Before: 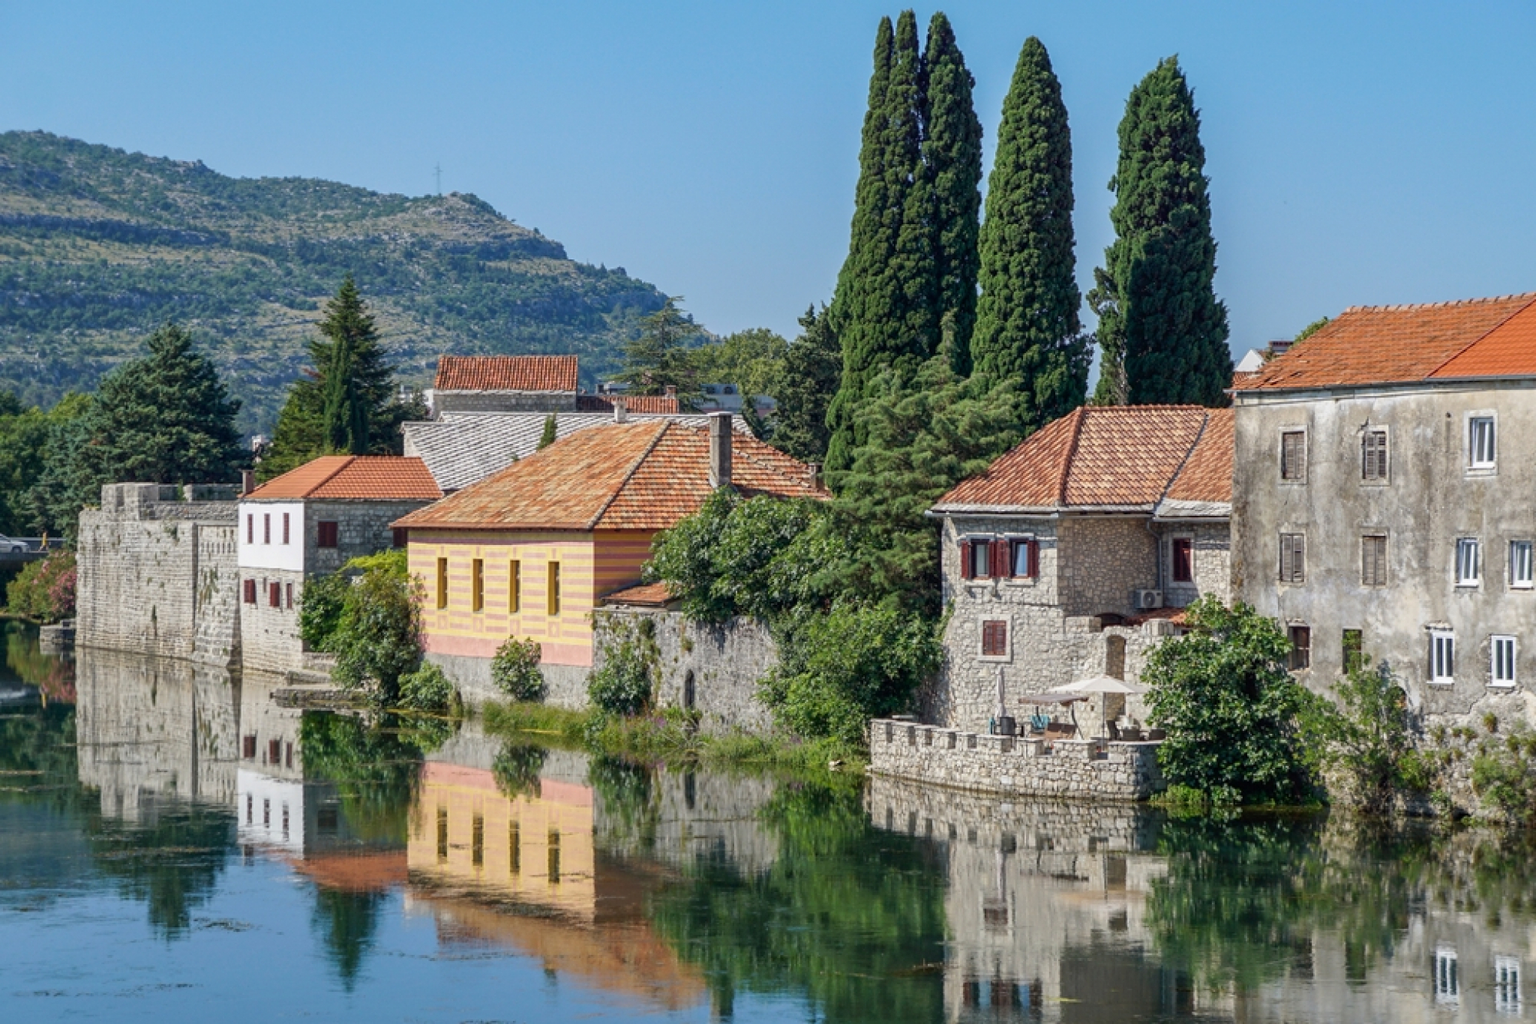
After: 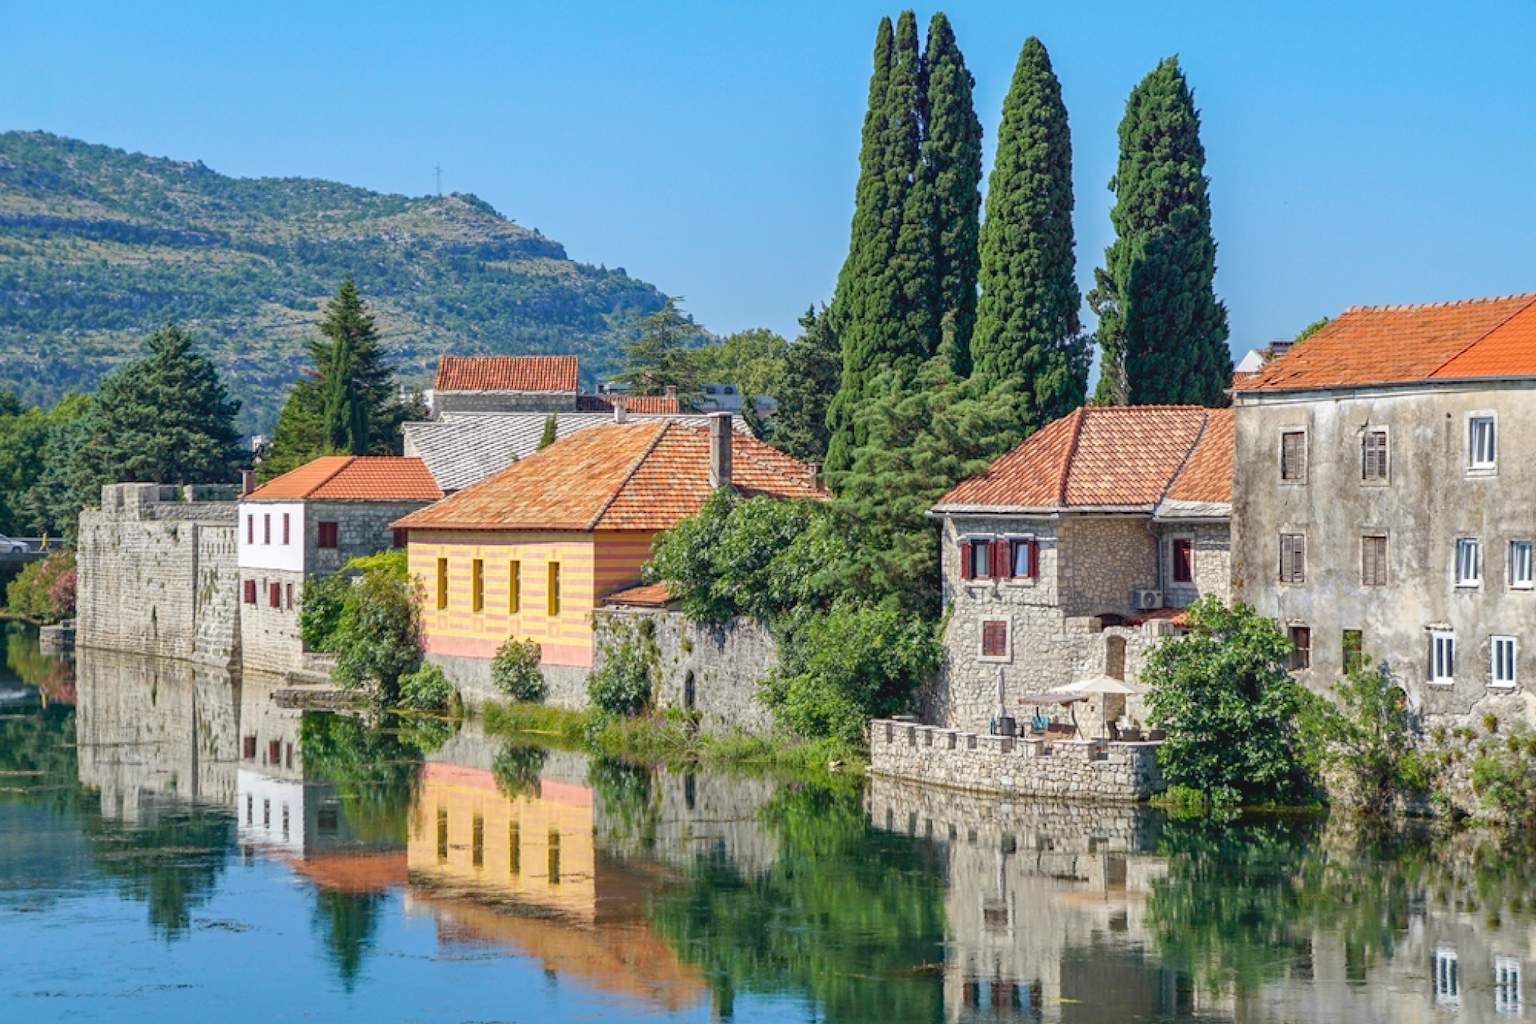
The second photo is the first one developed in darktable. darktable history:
contrast brightness saturation: contrast -0.093, brightness 0.046, saturation 0.079
exposure: black level correction 0.001, exposure 0.298 EV, compensate exposure bias true, compensate highlight preservation false
haze removal: adaptive false
